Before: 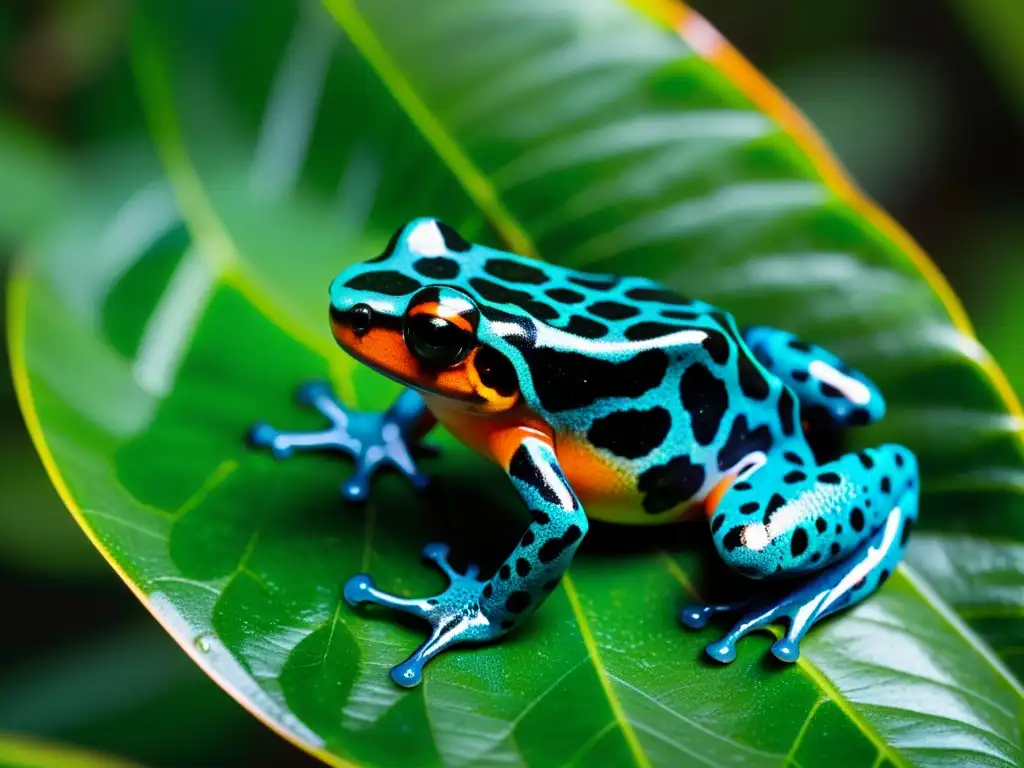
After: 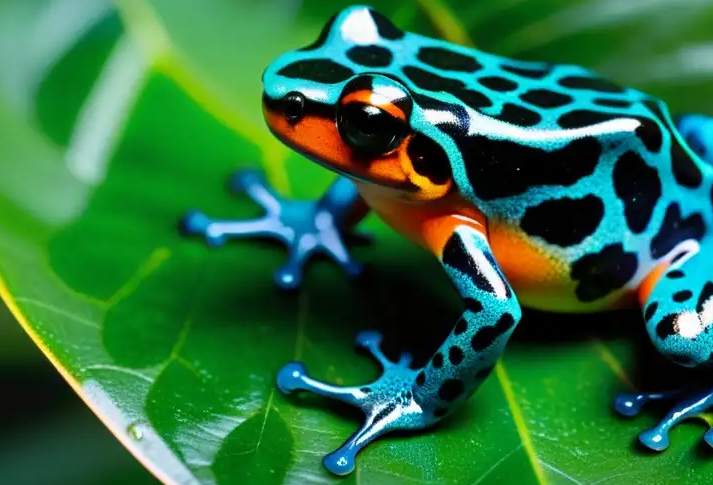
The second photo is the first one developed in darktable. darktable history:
crop: left 6.606%, top 27.664%, right 23.745%, bottom 9.063%
